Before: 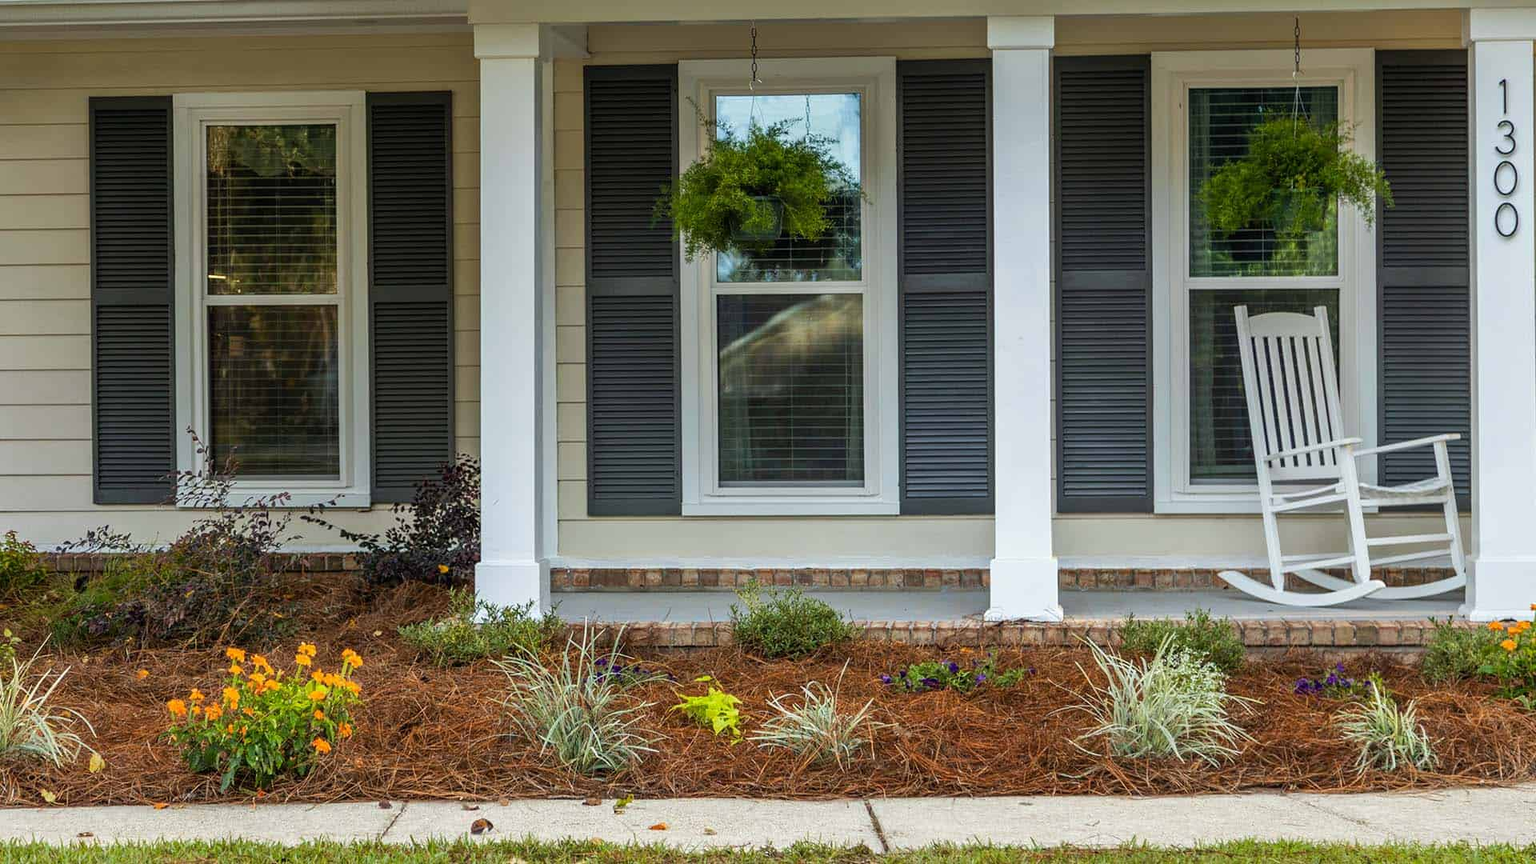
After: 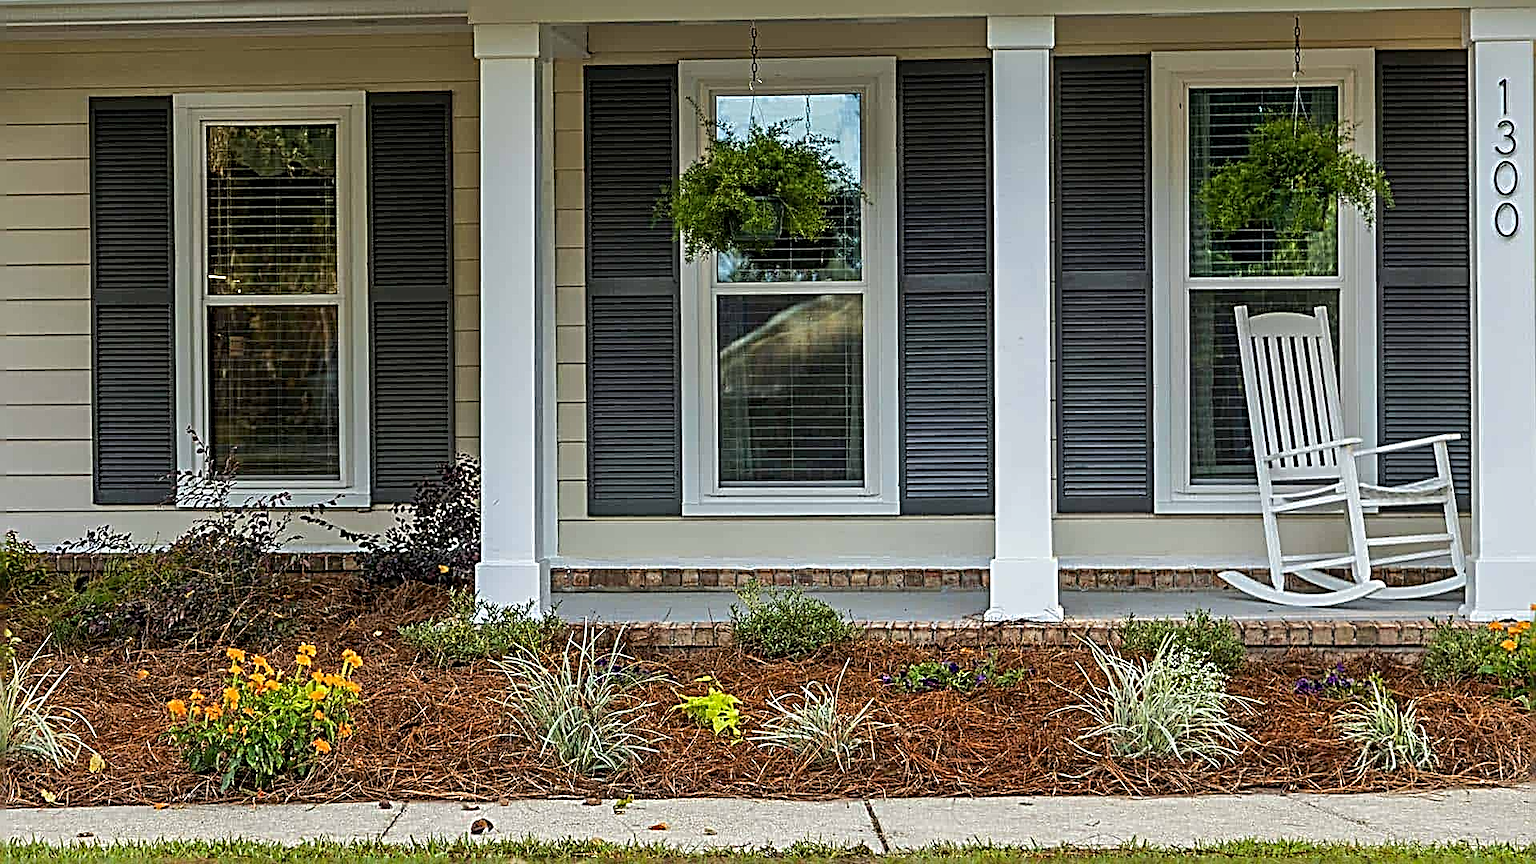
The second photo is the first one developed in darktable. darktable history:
shadows and highlights: shadows -20, white point adjustment -2, highlights -35
sharpen: radius 3.158, amount 1.731
